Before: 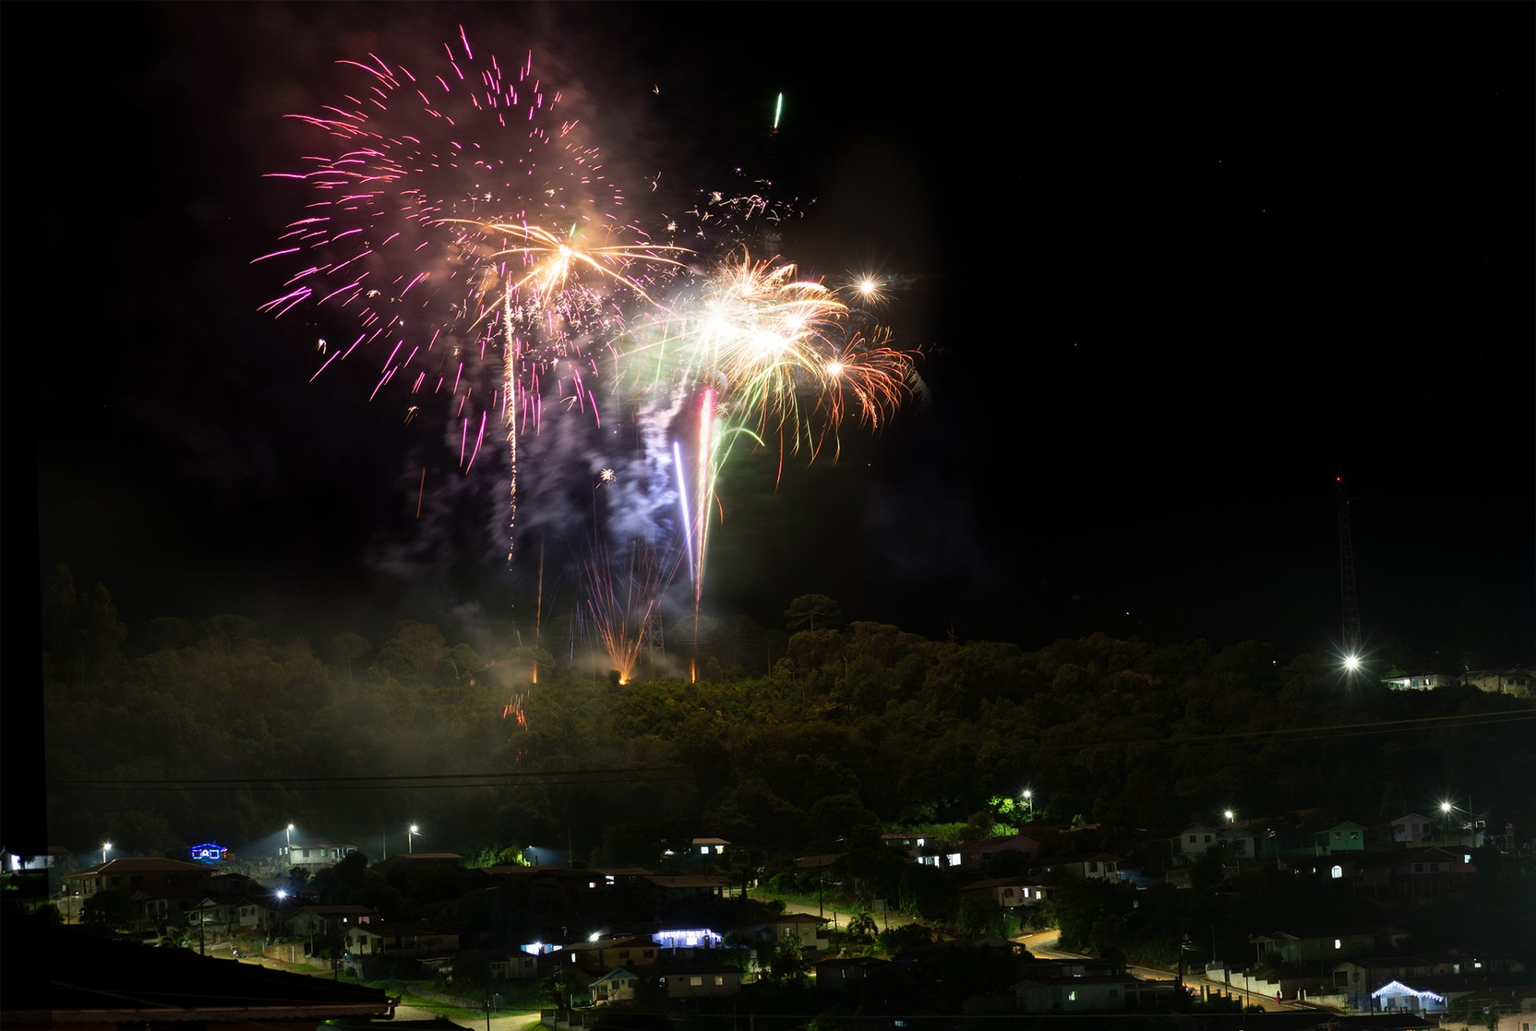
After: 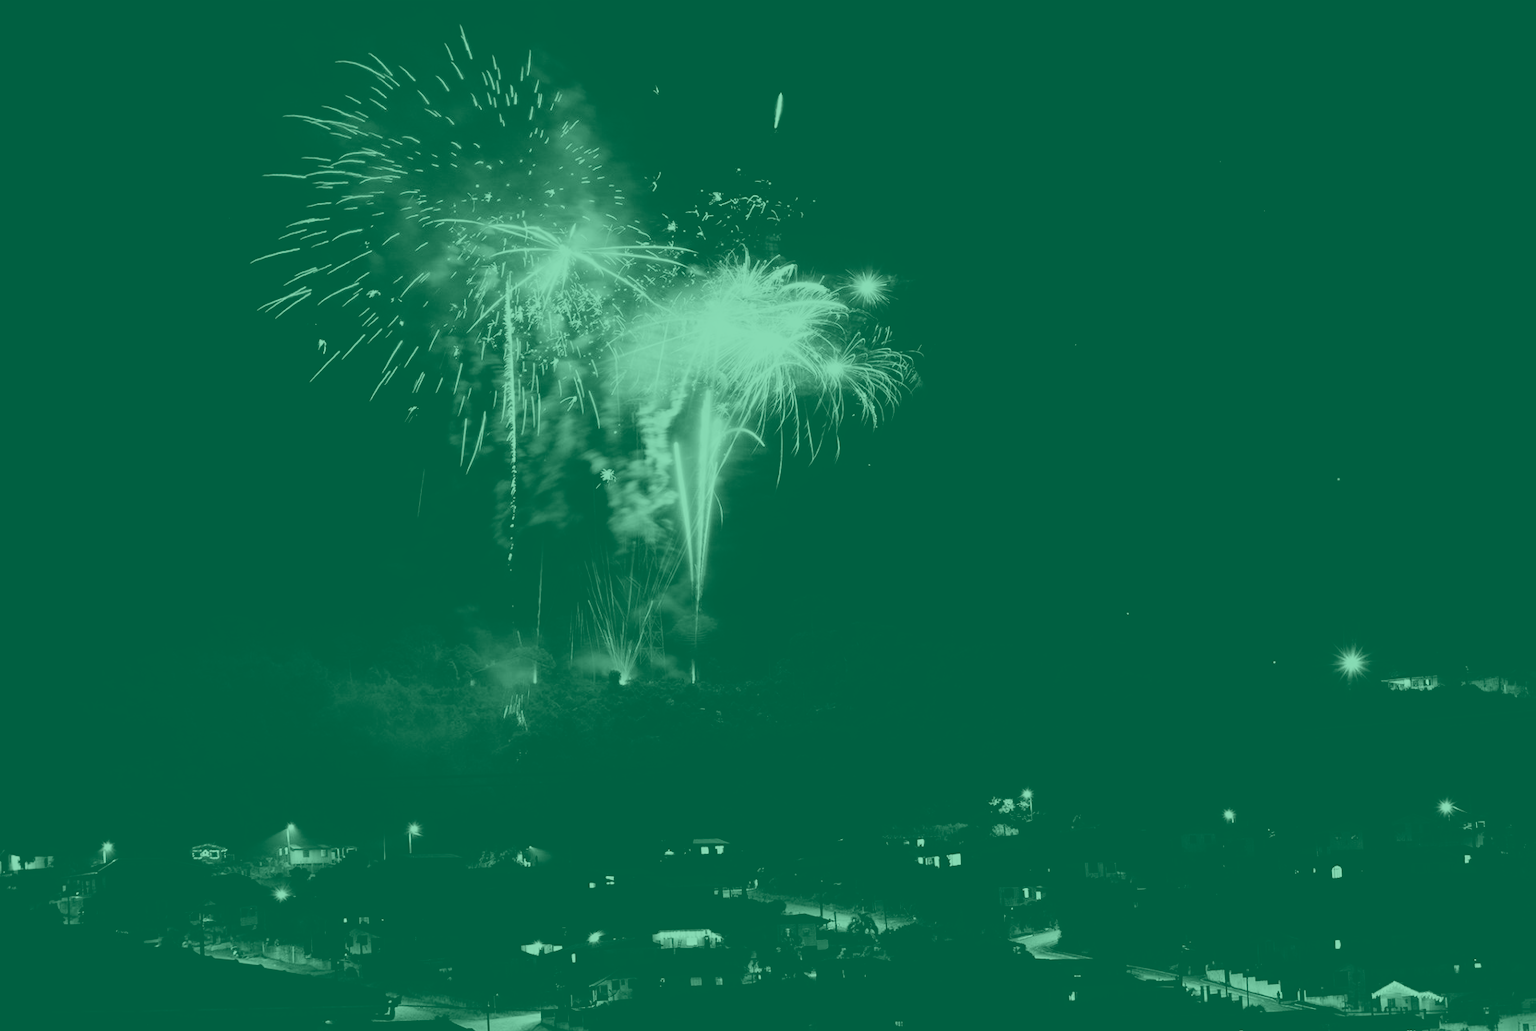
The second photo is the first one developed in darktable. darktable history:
white balance: red 0.988, blue 1.017
haze removal: compatibility mode true, adaptive false
exposure: compensate highlight preservation false
filmic rgb: black relative exposure -5 EV, hardness 2.88, contrast 1.4, highlights saturation mix -30%
colorize: hue 147.6°, saturation 65%, lightness 21.64%
